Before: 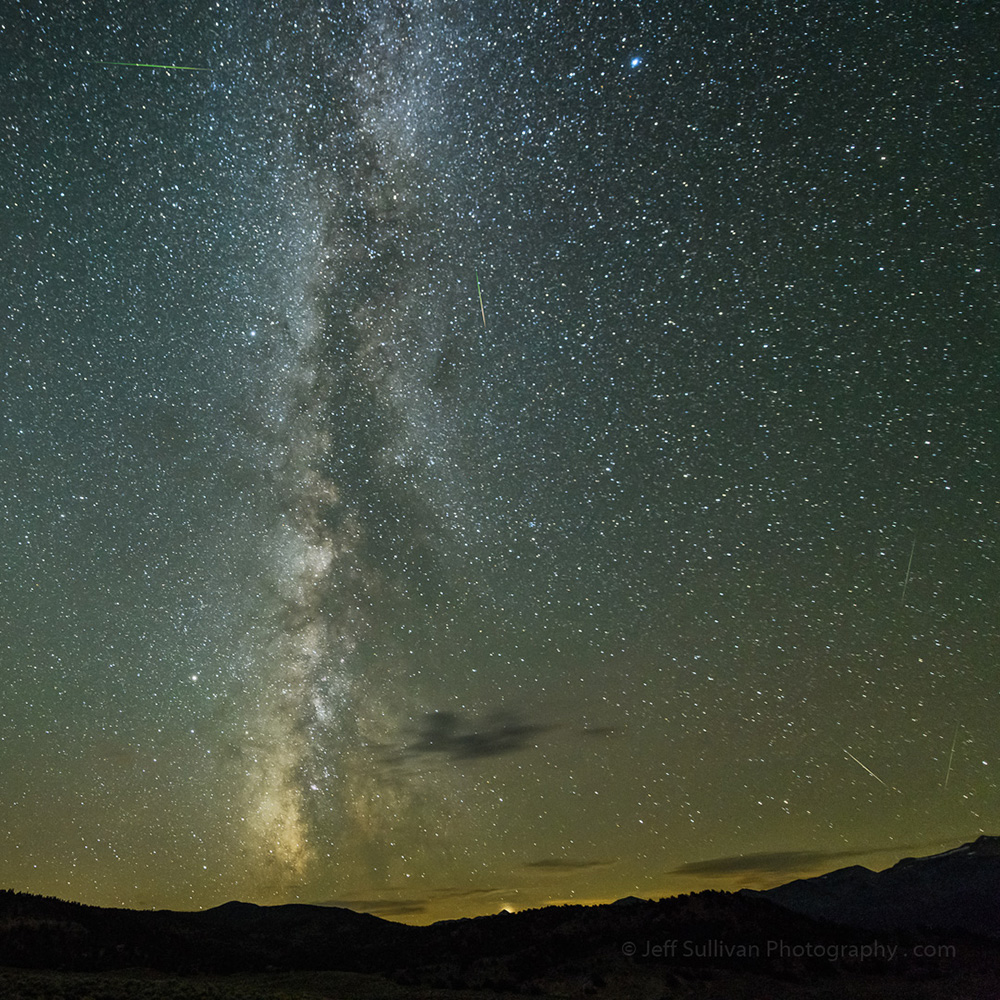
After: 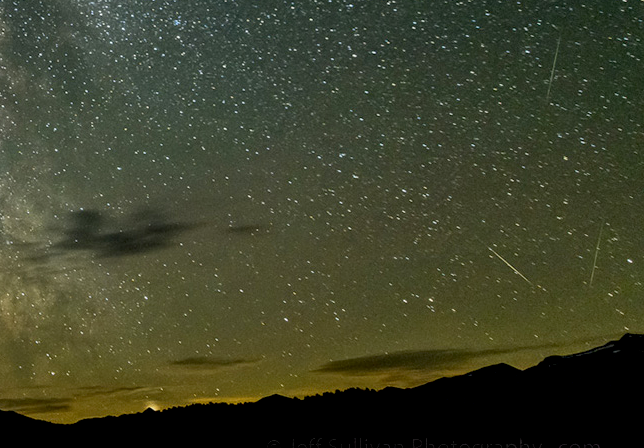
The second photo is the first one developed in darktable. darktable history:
crop and rotate: left 35.509%, top 50.238%, bottom 4.934%
exposure: black level correction 0.01, exposure 0.011 EV, compensate highlight preservation false
local contrast: on, module defaults
